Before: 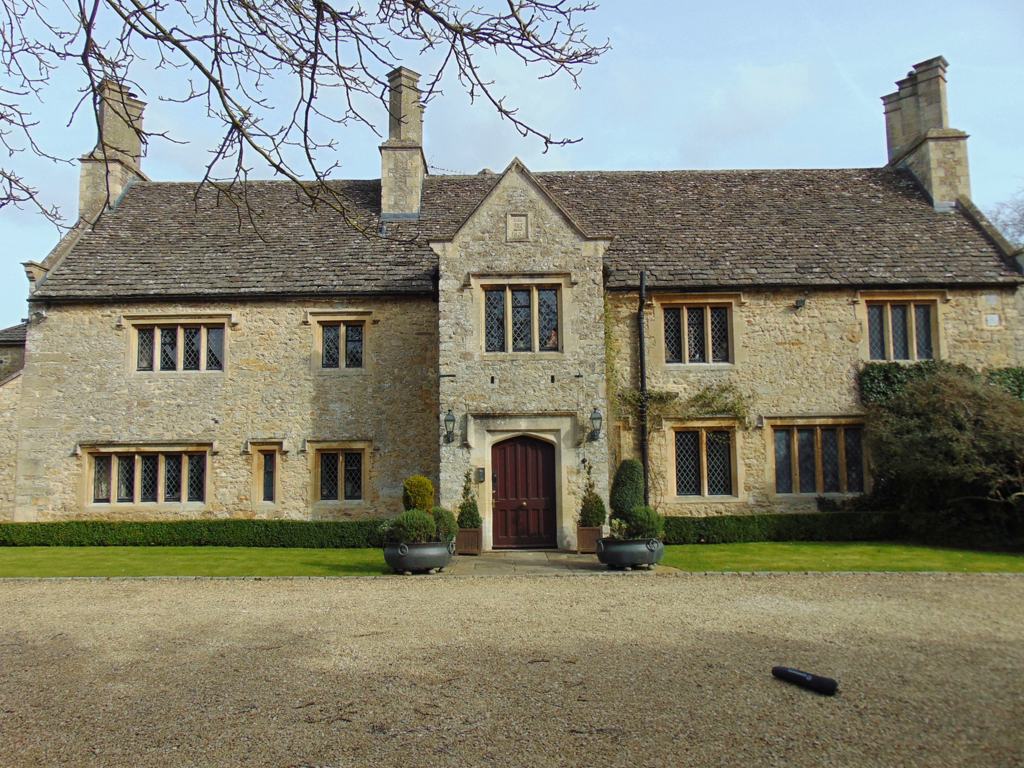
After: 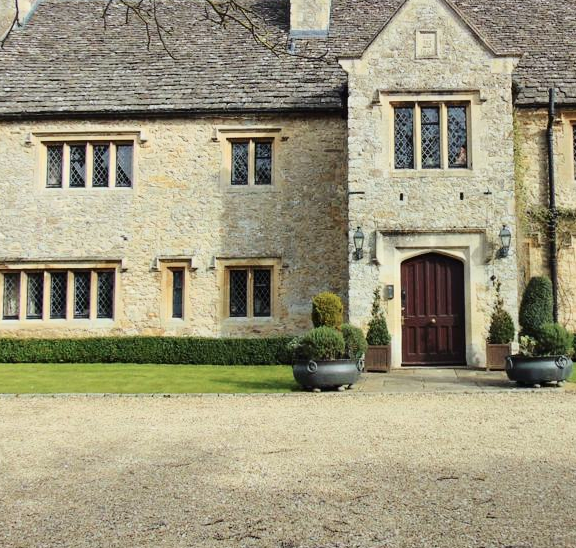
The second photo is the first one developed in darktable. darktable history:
white balance: red 0.982, blue 1.018
tone curve: curves: ch0 [(0, 0) (0.003, 0.003) (0.011, 0.01) (0.025, 0.023) (0.044, 0.041) (0.069, 0.064) (0.1, 0.094) (0.136, 0.143) (0.177, 0.205) (0.224, 0.281) (0.277, 0.367) (0.335, 0.457) (0.399, 0.542) (0.468, 0.629) (0.543, 0.711) (0.623, 0.788) (0.709, 0.863) (0.801, 0.912) (0.898, 0.955) (1, 1)], color space Lab, independent channels, preserve colors none
crop: left 8.966%, top 23.852%, right 34.699%, bottom 4.703%
